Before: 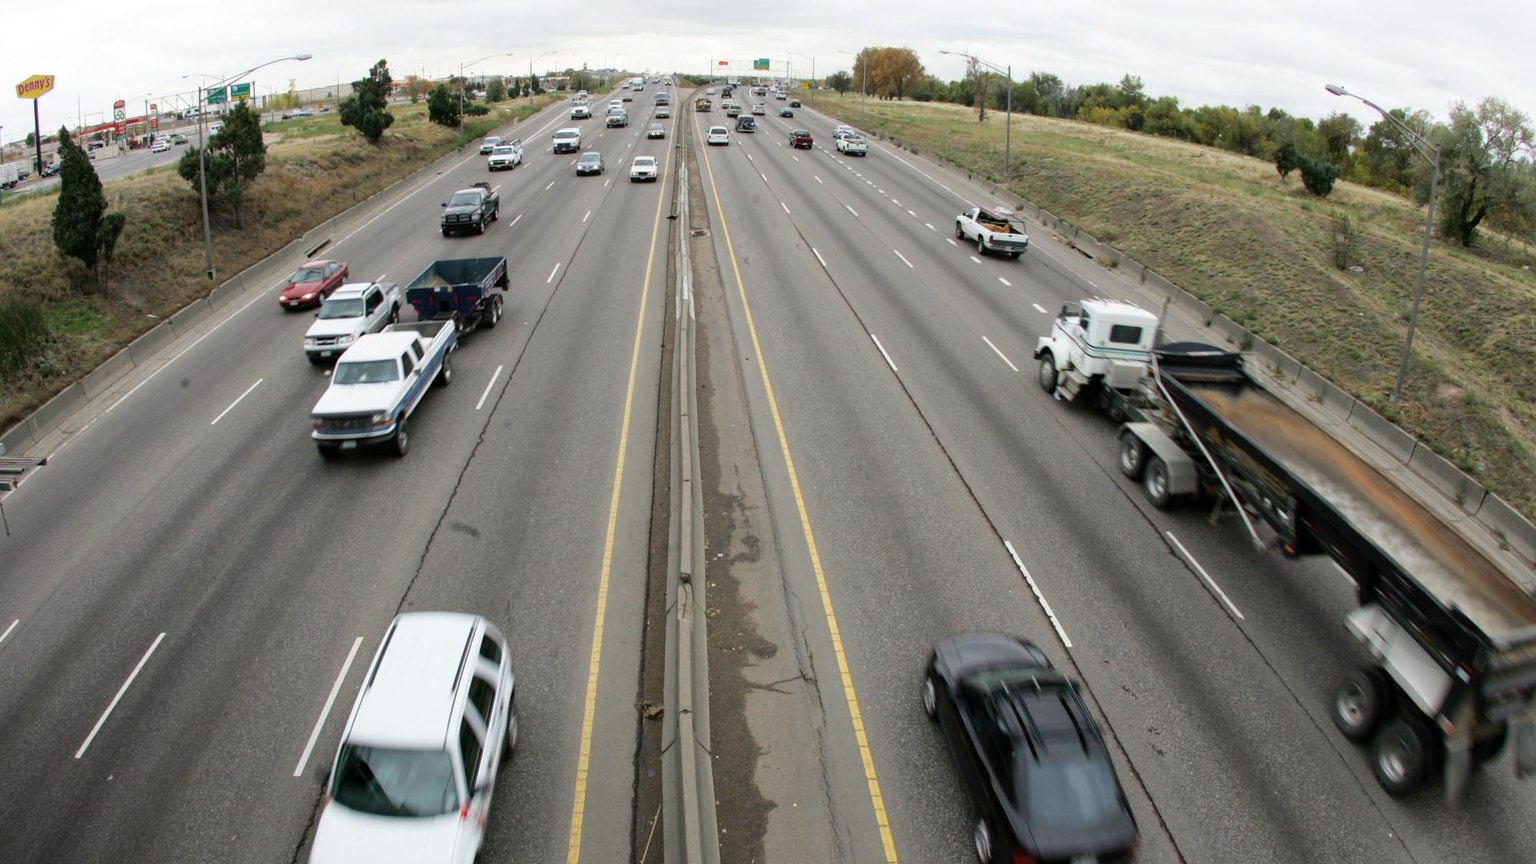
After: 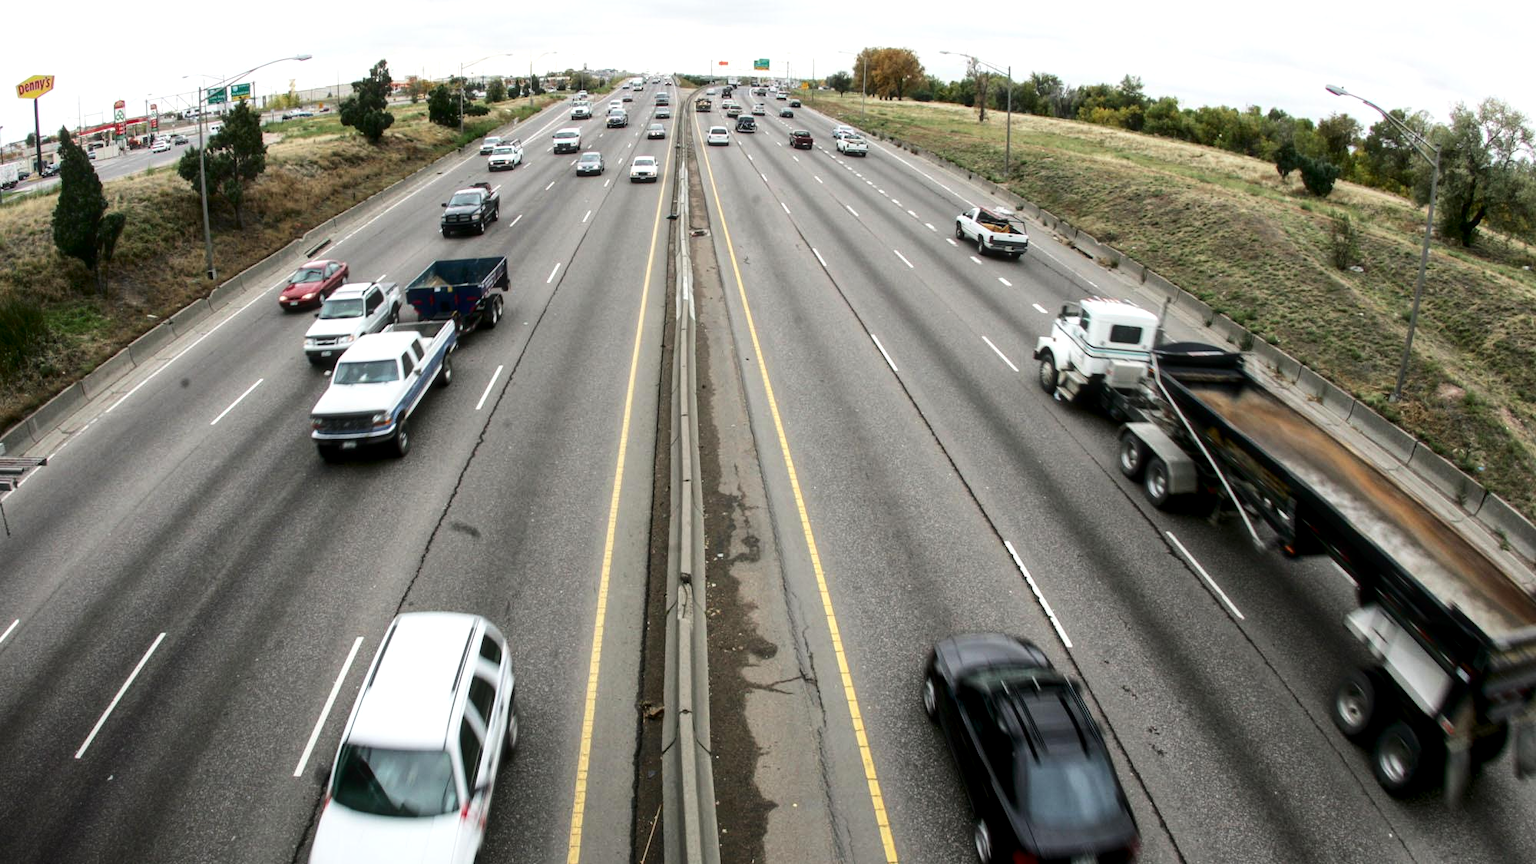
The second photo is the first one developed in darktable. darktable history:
contrast brightness saturation: contrast 0.2, brightness -0.111, saturation 0.097
exposure: exposure 0.226 EV, compensate highlight preservation false
haze removal: strength -0.102, compatibility mode true, adaptive false
local contrast: on, module defaults
